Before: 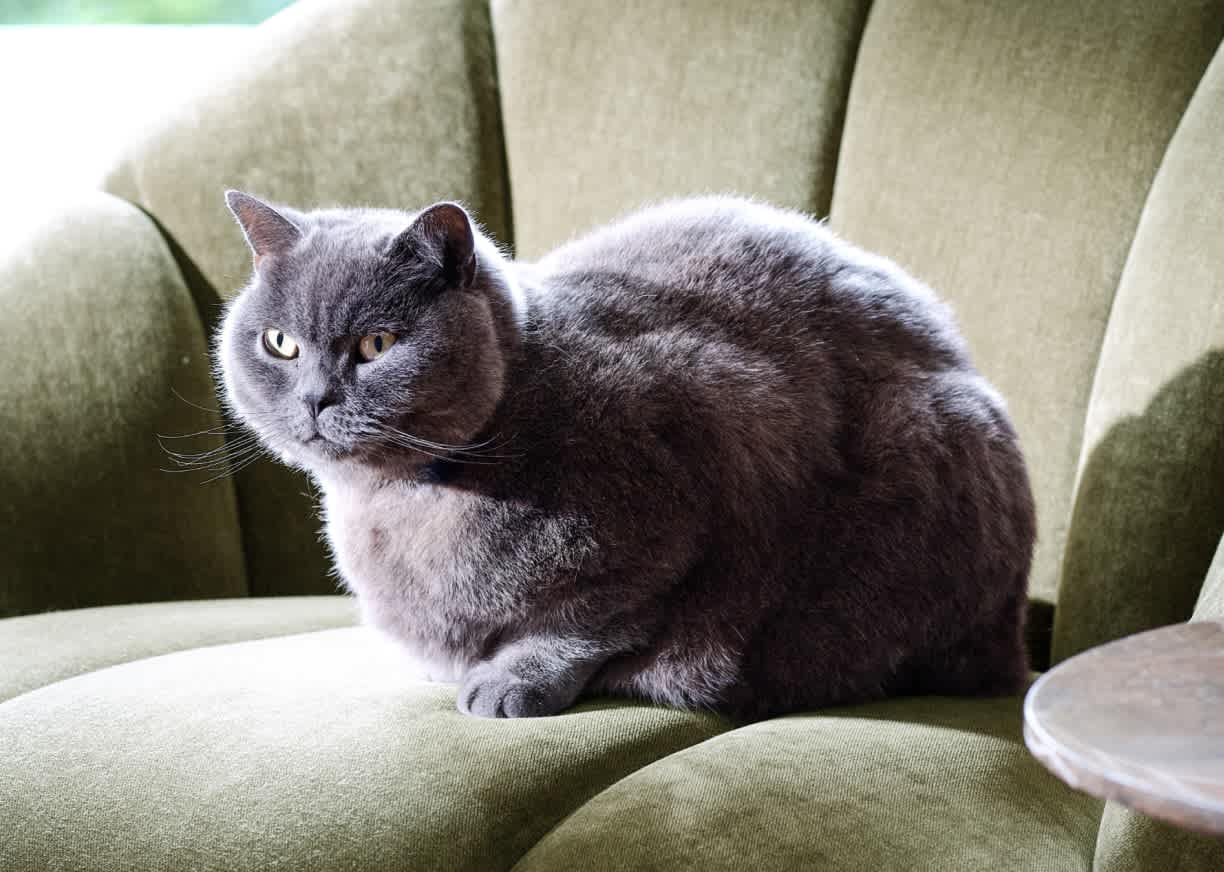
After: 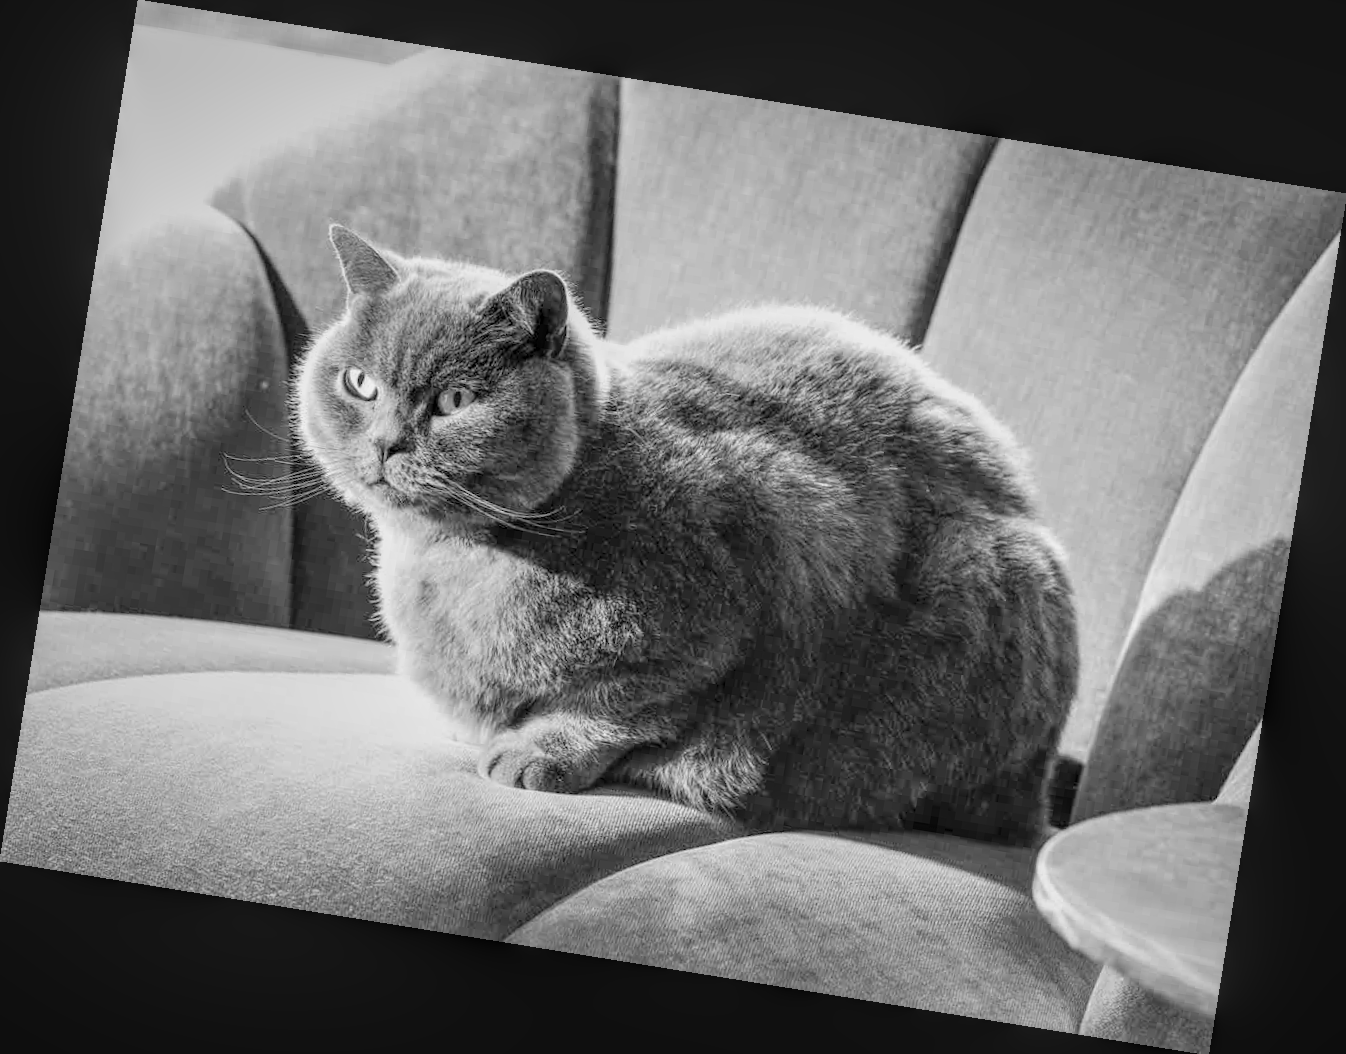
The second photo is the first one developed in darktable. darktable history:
local contrast: highlights 0%, shadows 0%, detail 133%
contrast brightness saturation: brightness 0.28
monochrome: on, module defaults
rotate and perspective: rotation 9.12°, automatic cropping off
